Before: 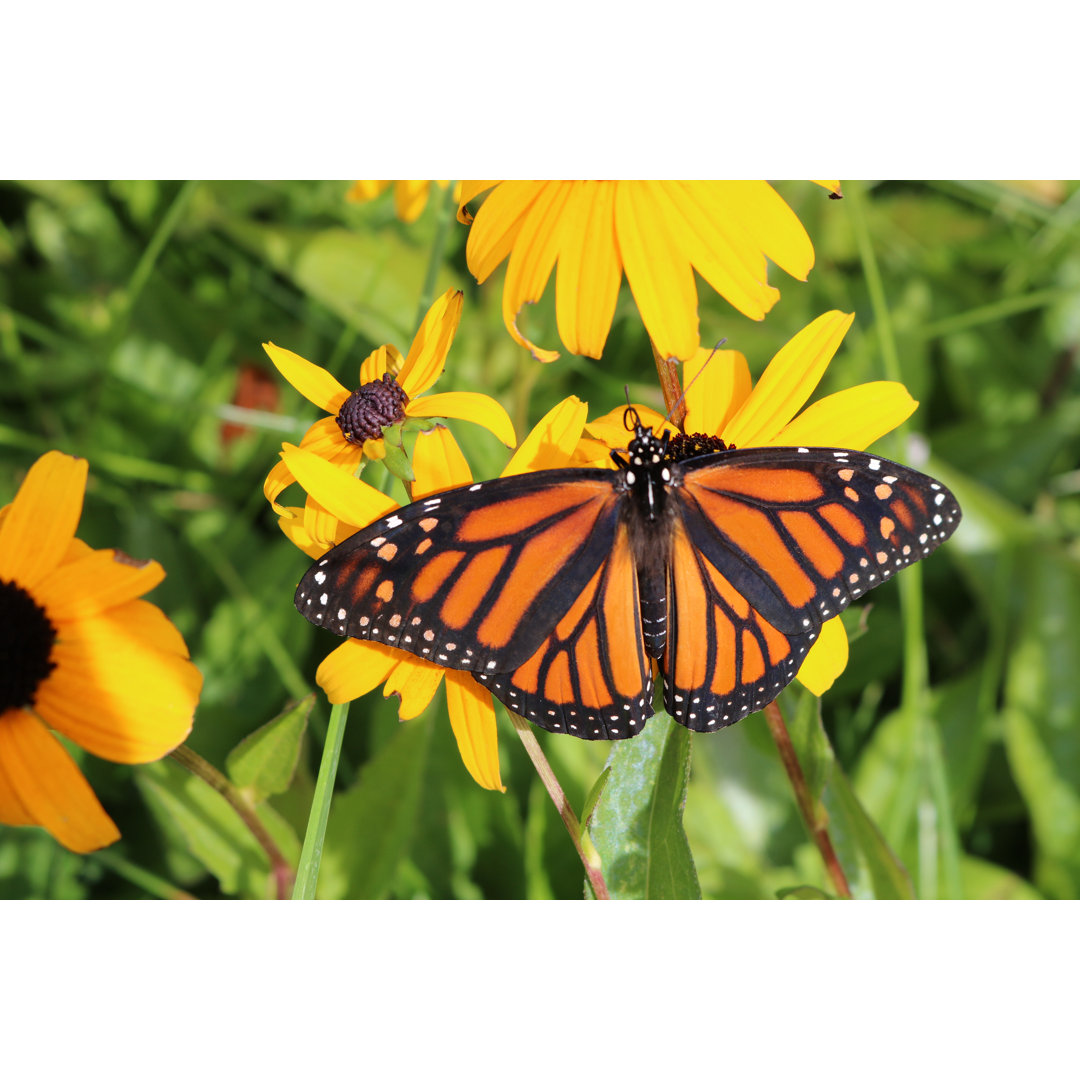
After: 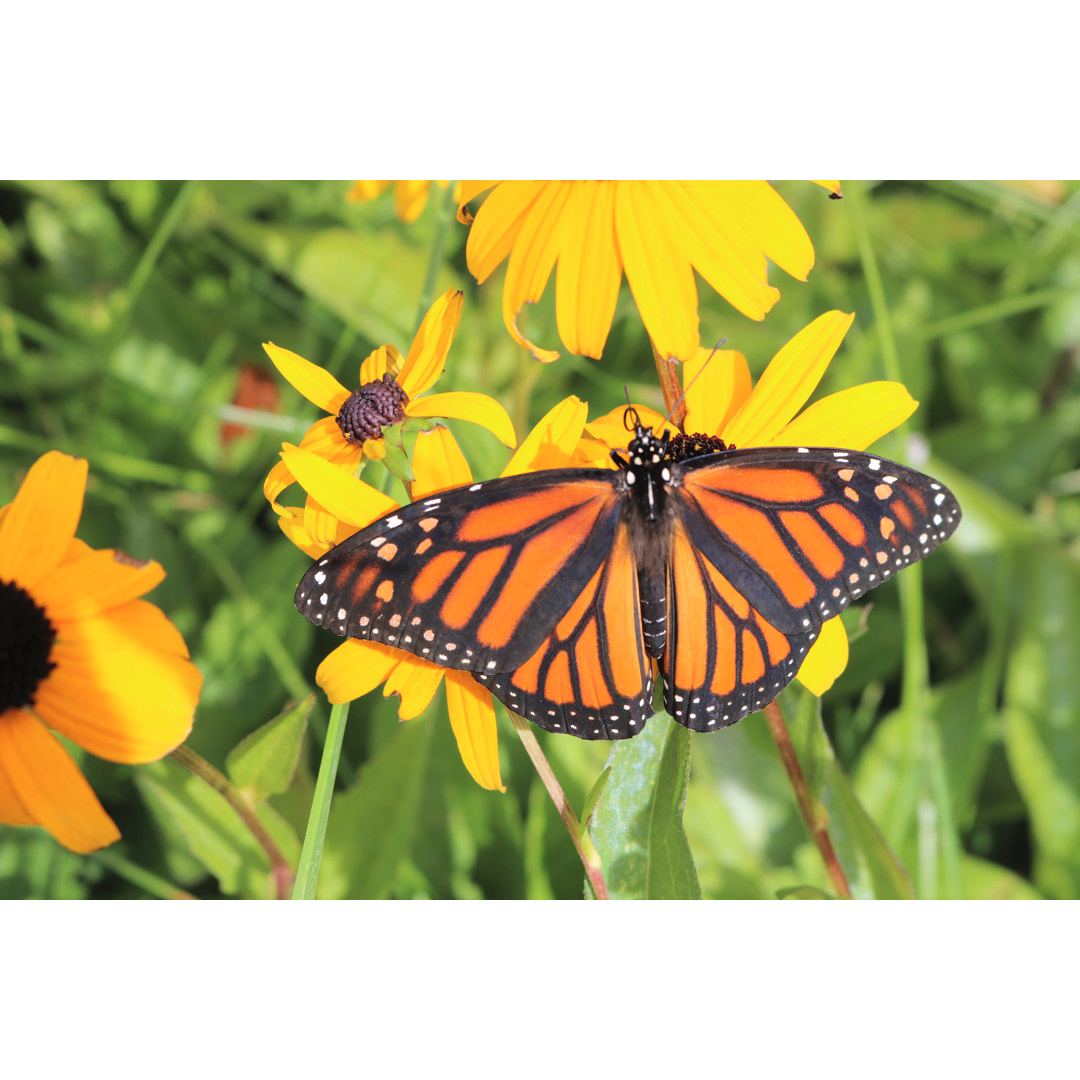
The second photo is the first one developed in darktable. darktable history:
color zones: curves: ch1 [(0, 0.469) (0.01, 0.469) (0.12, 0.446) (0.248, 0.469) (0.5, 0.5) (0.748, 0.5) (0.99, 0.469) (1, 0.469)], mix -130.82%
contrast brightness saturation: brightness 0.15
